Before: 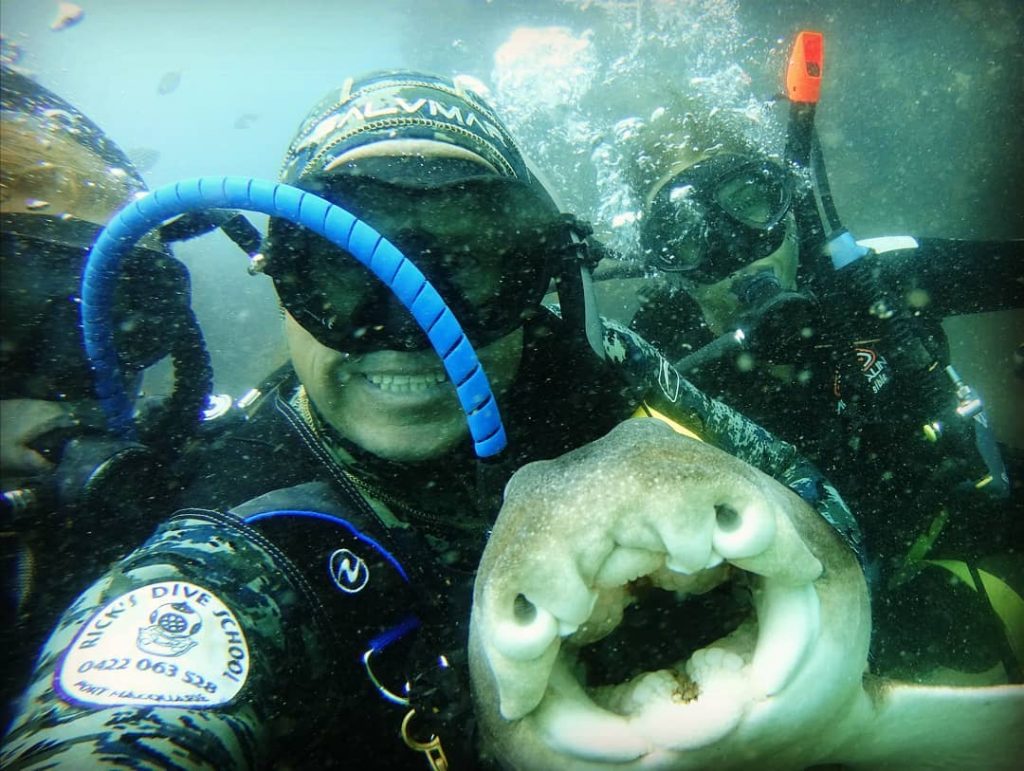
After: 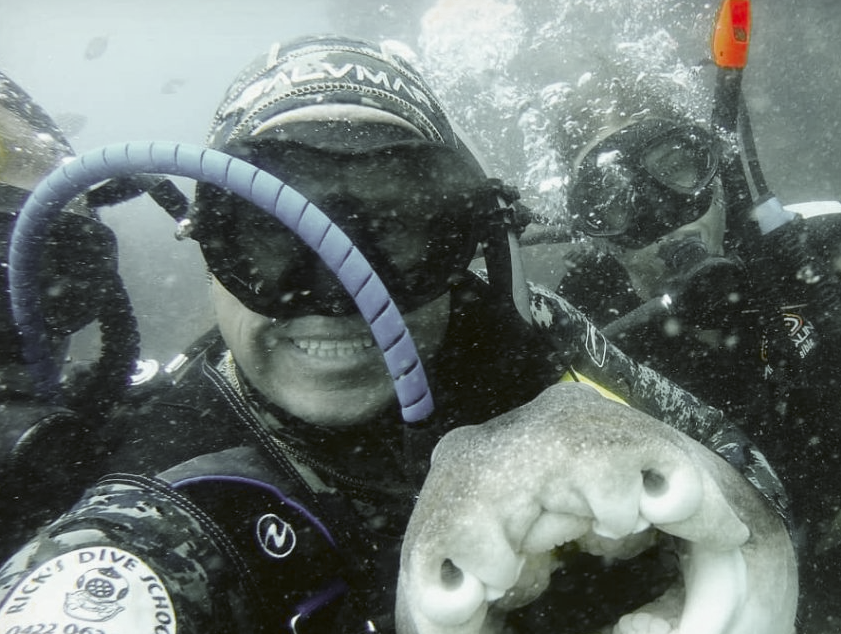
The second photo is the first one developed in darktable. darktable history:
color balance: lift [1.004, 1.002, 1.002, 0.998], gamma [1, 1.007, 1.002, 0.993], gain [1, 0.977, 1.013, 1.023], contrast -3.64%
levels: levels [0.016, 0.5, 0.996]
crop and rotate: left 7.196%, top 4.574%, right 10.605%, bottom 13.178%
color correction: saturation 1.1
color zones: curves: ch0 [(0.004, 0.388) (0.125, 0.392) (0.25, 0.404) (0.375, 0.5) (0.5, 0.5) (0.625, 0.5) (0.75, 0.5) (0.875, 0.5)]; ch1 [(0, 0.5) (0.125, 0.5) (0.25, 0.5) (0.375, 0.124) (0.524, 0.124) (0.645, 0.128) (0.789, 0.132) (0.914, 0.096) (0.998, 0.068)]
